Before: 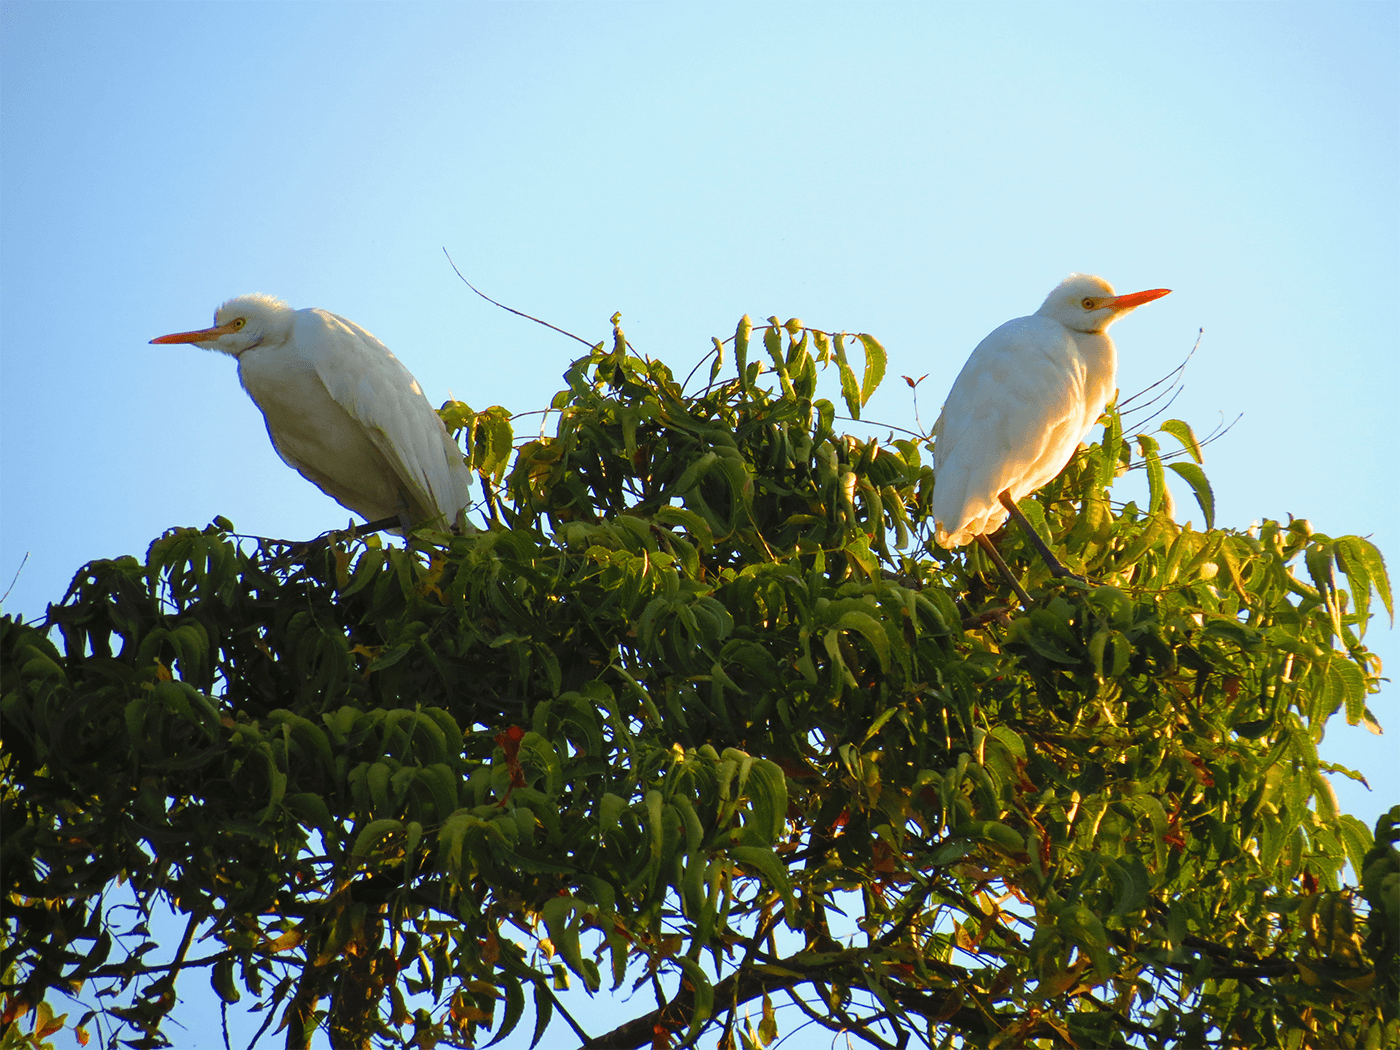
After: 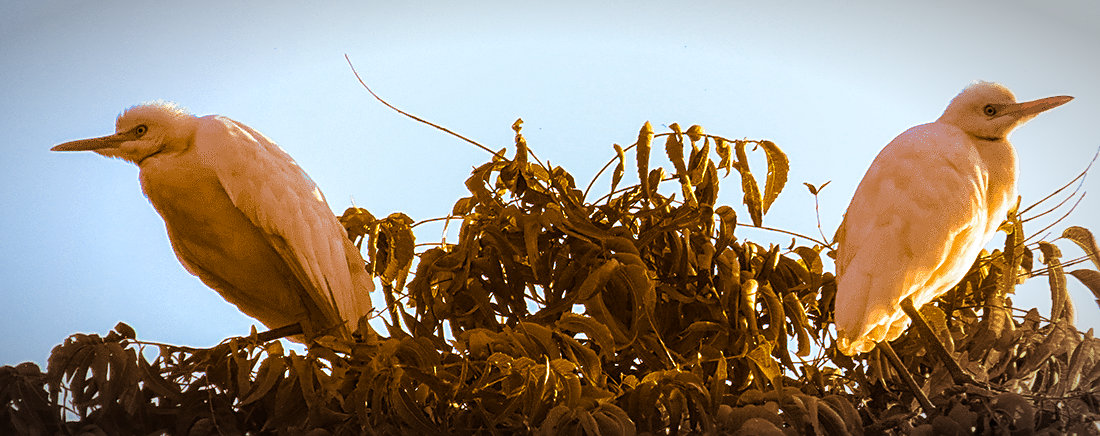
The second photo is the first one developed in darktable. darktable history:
crop: left 7.036%, top 18.398%, right 14.379%, bottom 40.043%
vignetting: automatic ratio true
color correction: highlights a* -2.24, highlights b* -18.1
color balance rgb: perceptual saturation grading › global saturation 20%, global vibrance 20%
split-toning: shadows › hue 26°, shadows › saturation 0.92, highlights › hue 40°, highlights › saturation 0.92, balance -63, compress 0%
white balance: emerald 1
sharpen: on, module defaults
local contrast: on, module defaults
